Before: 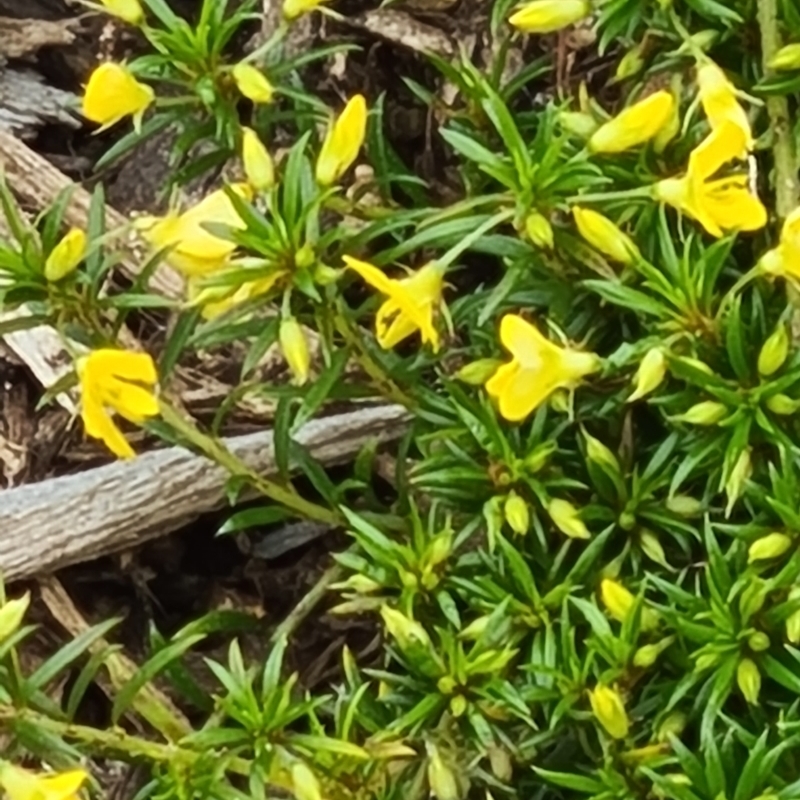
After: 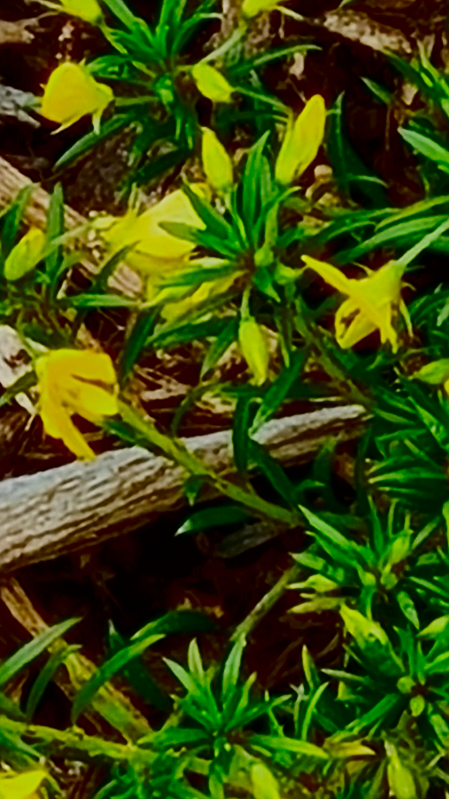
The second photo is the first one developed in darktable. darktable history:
contrast brightness saturation: brightness -0.996, saturation 0.981
filmic rgb: black relative exposure -7.21 EV, white relative exposure 5.36 EV, hardness 3.03
crop: left 5.21%, right 38.576%
exposure: black level correction 0, exposure 1.2 EV, compensate exposure bias true, compensate highlight preservation false
sharpen: on, module defaults
